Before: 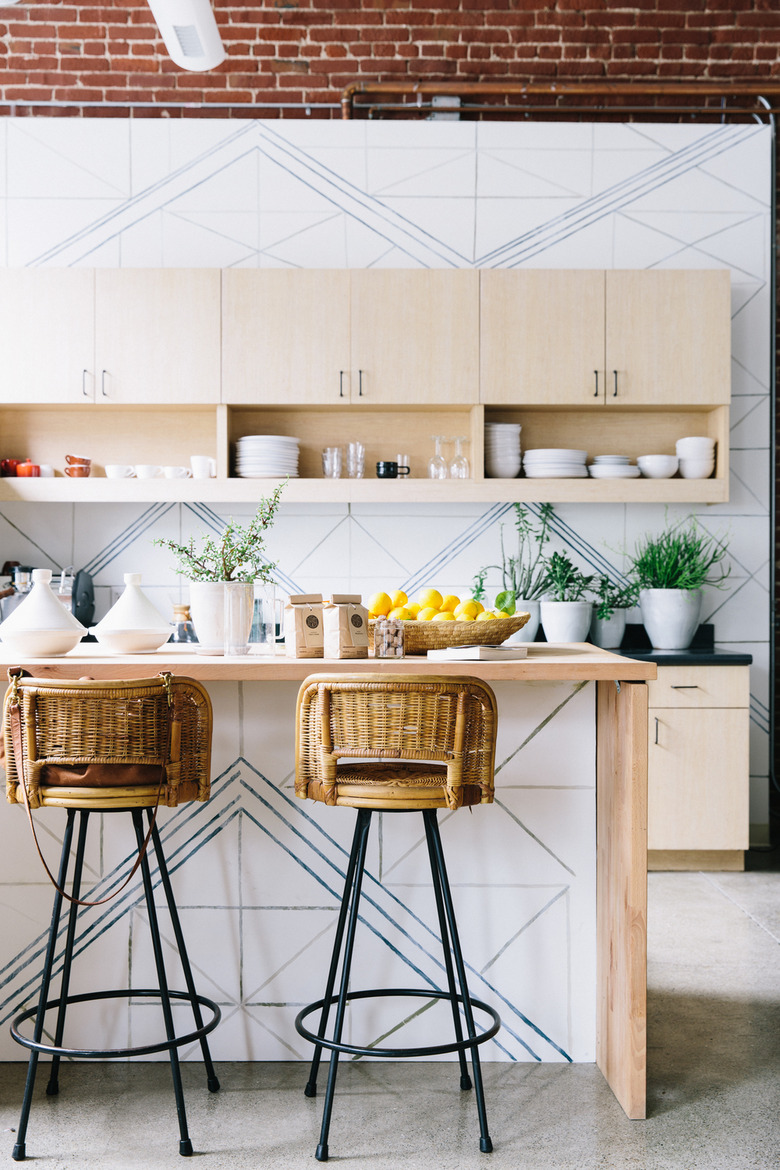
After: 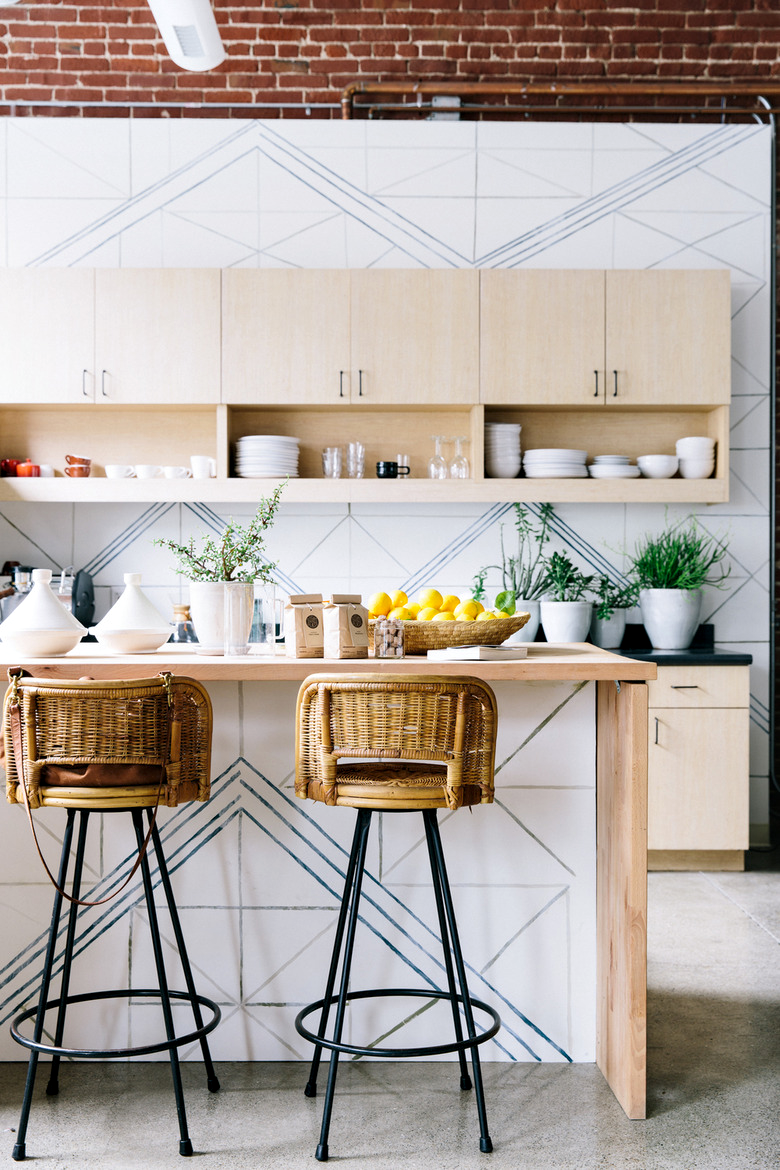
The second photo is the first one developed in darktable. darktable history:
contrast equalizer: octaves 7, y [[0.524 ×6], [0.512 ×6], [0.379 ×6], [0 ×6], [0 ×6]]
